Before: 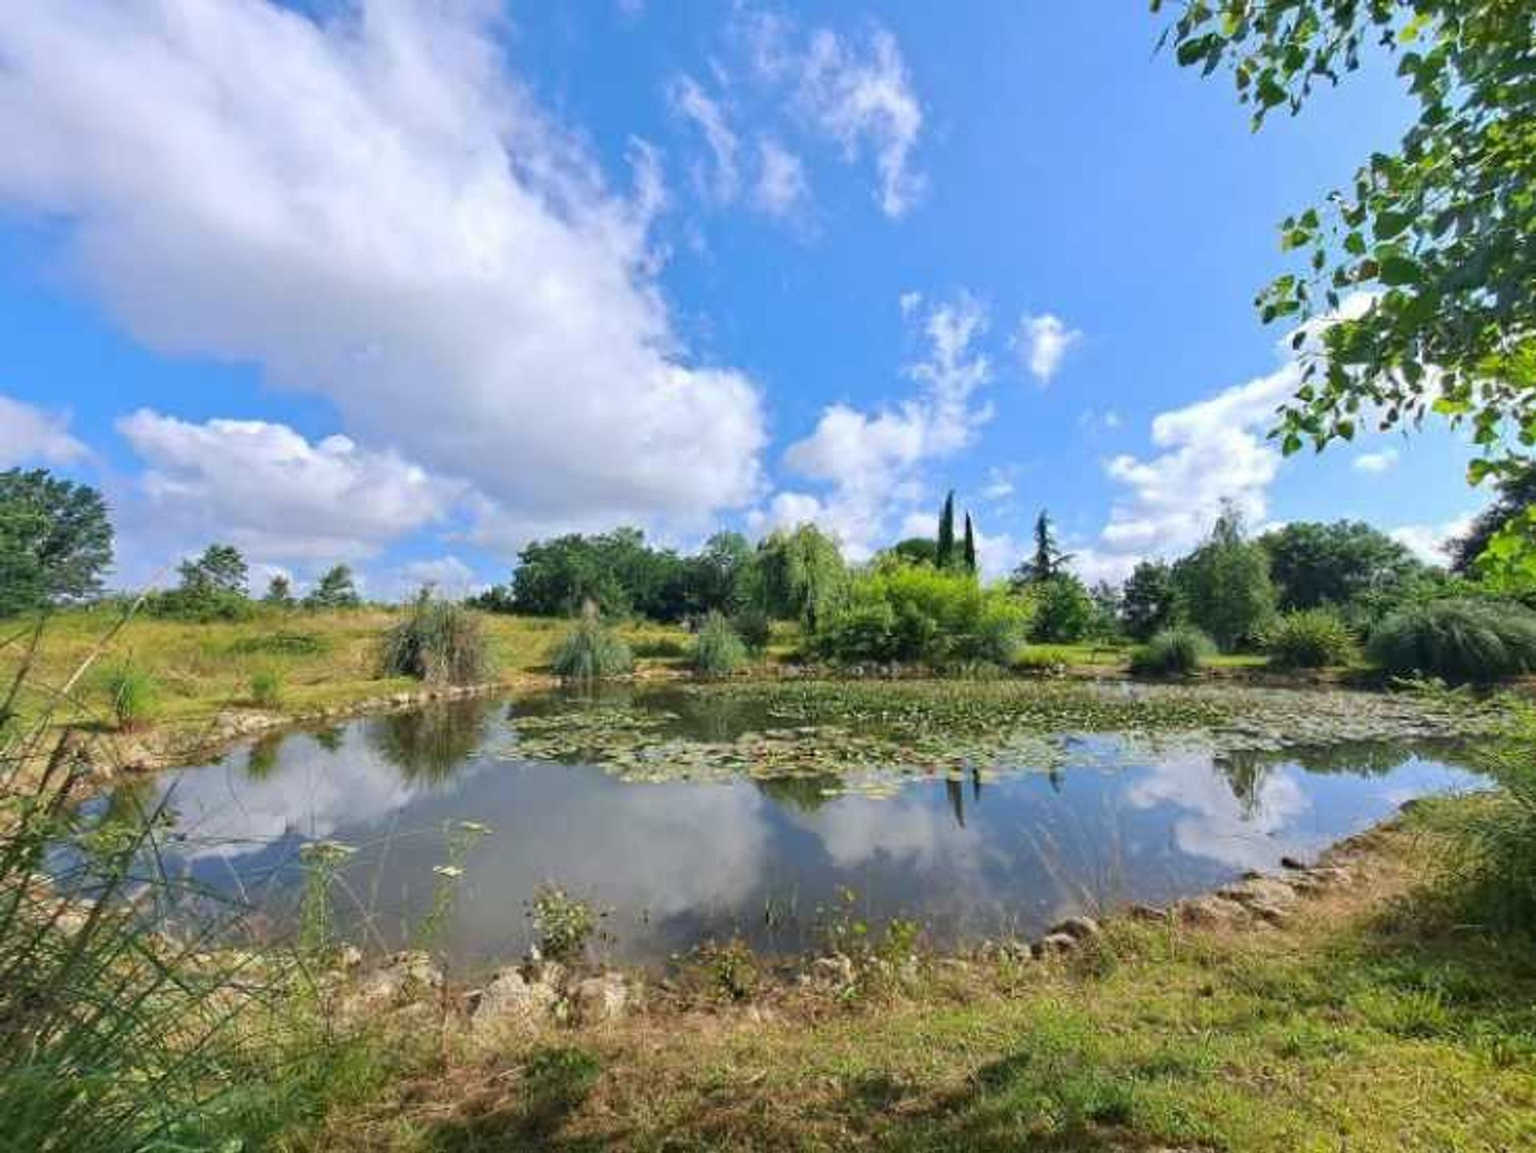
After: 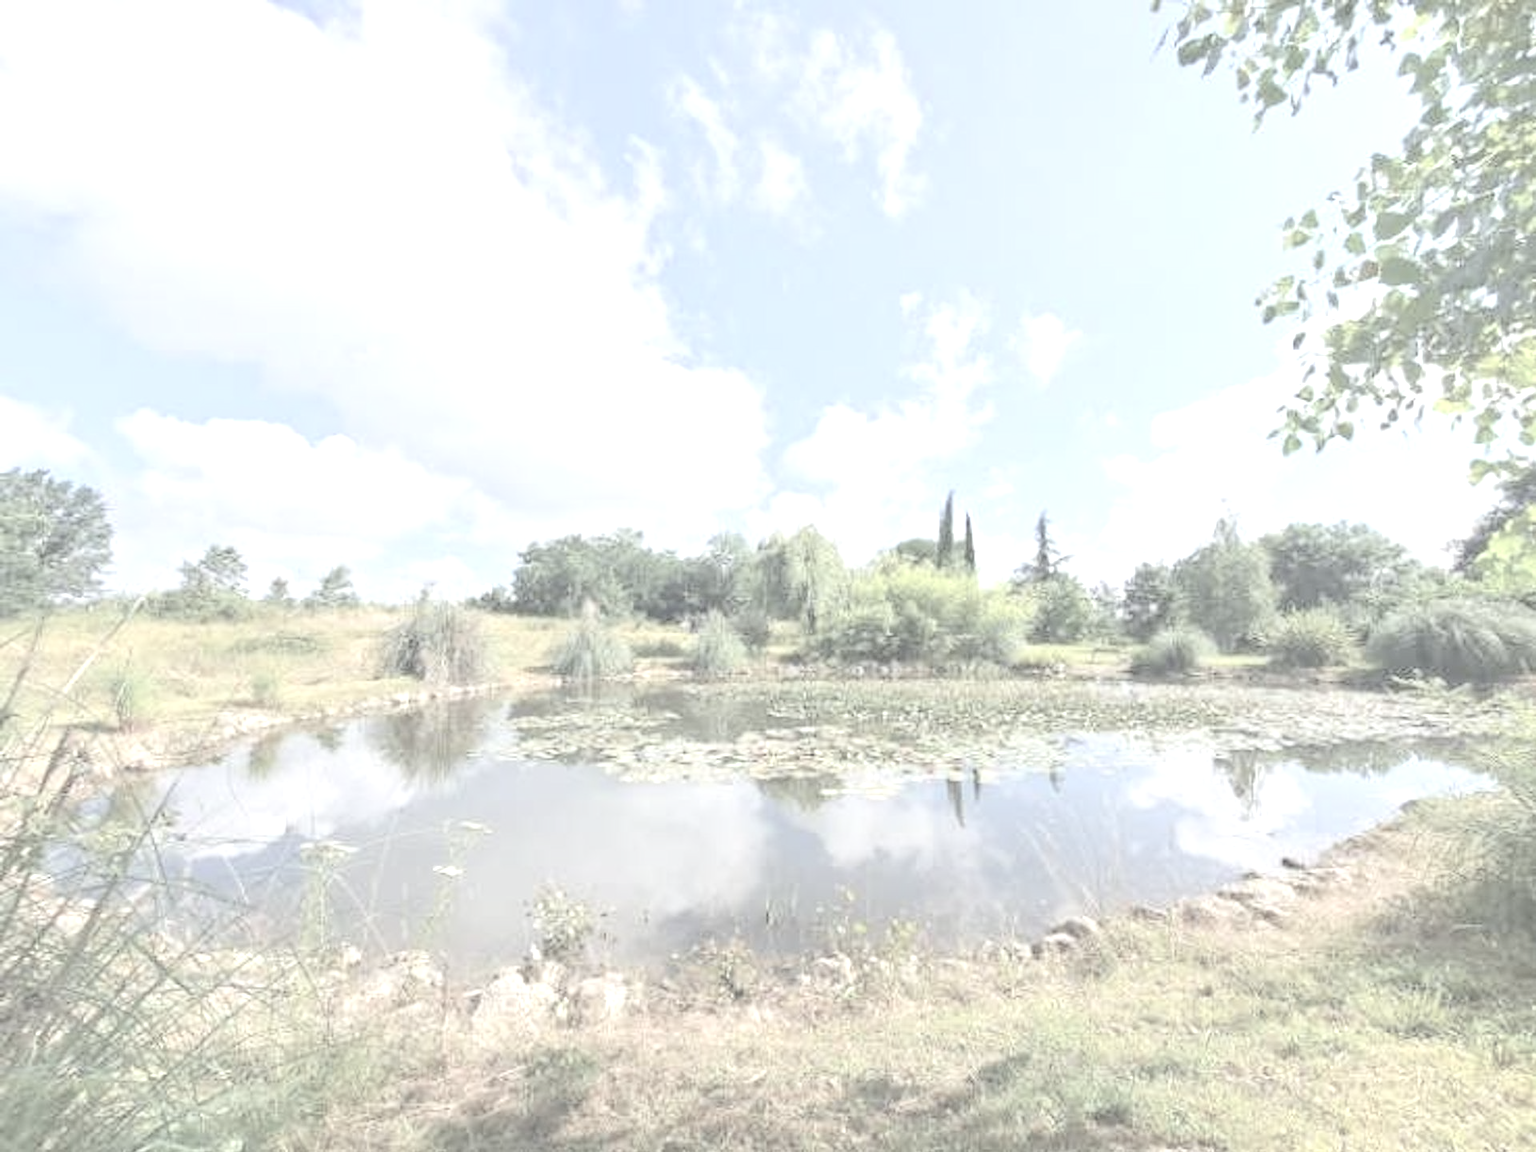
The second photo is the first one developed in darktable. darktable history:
exposure: exposure 1.992 EV, compensate highlight preservation false
contrast brightness saturation: contrast -0.308, brightness 0.756, saturation -0.788
levels: levels [0.116, 0.574, 1]
